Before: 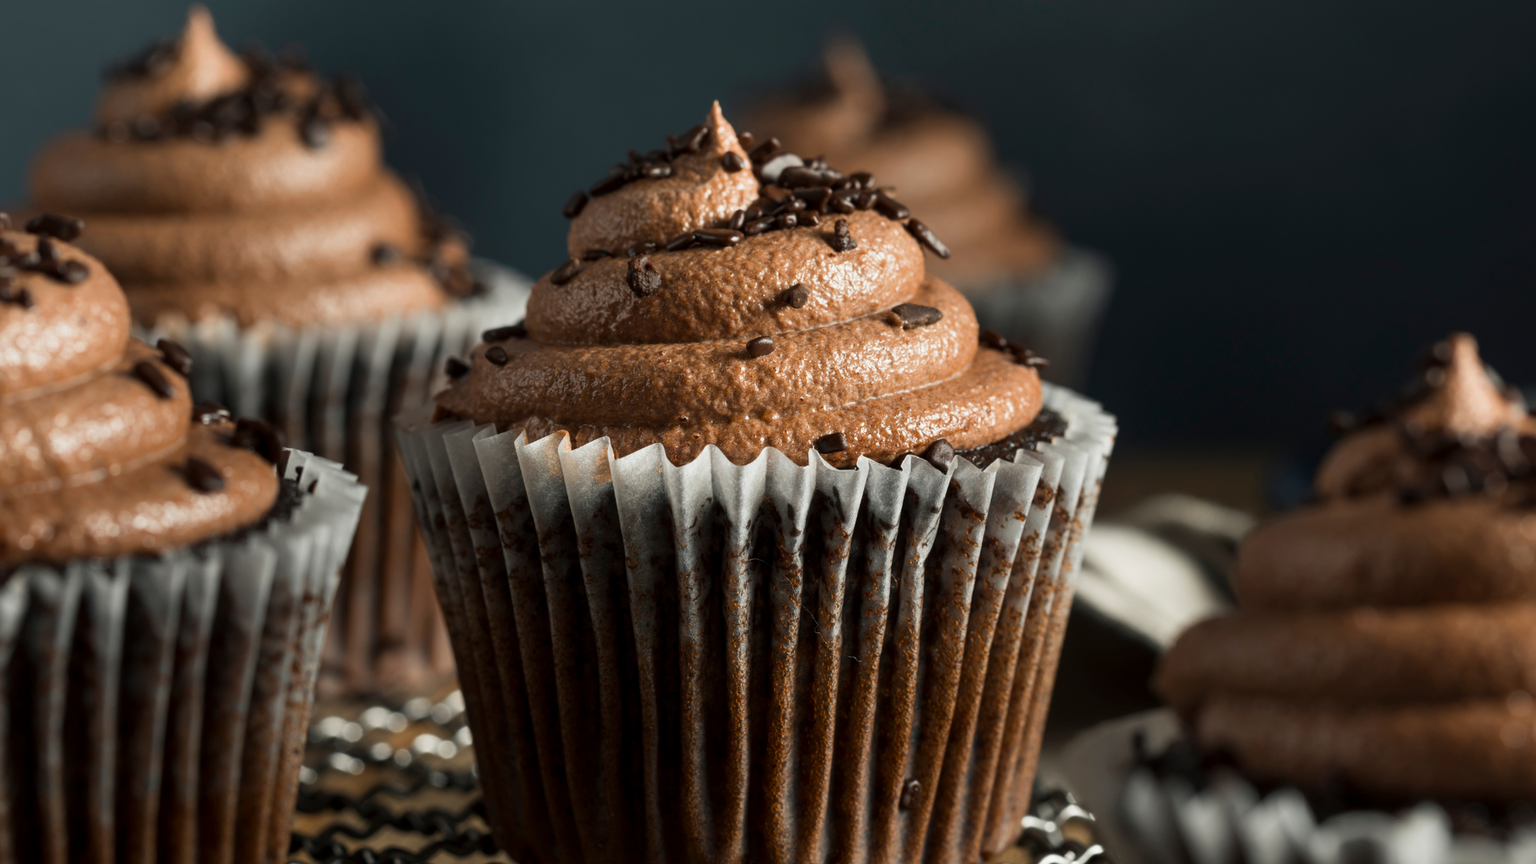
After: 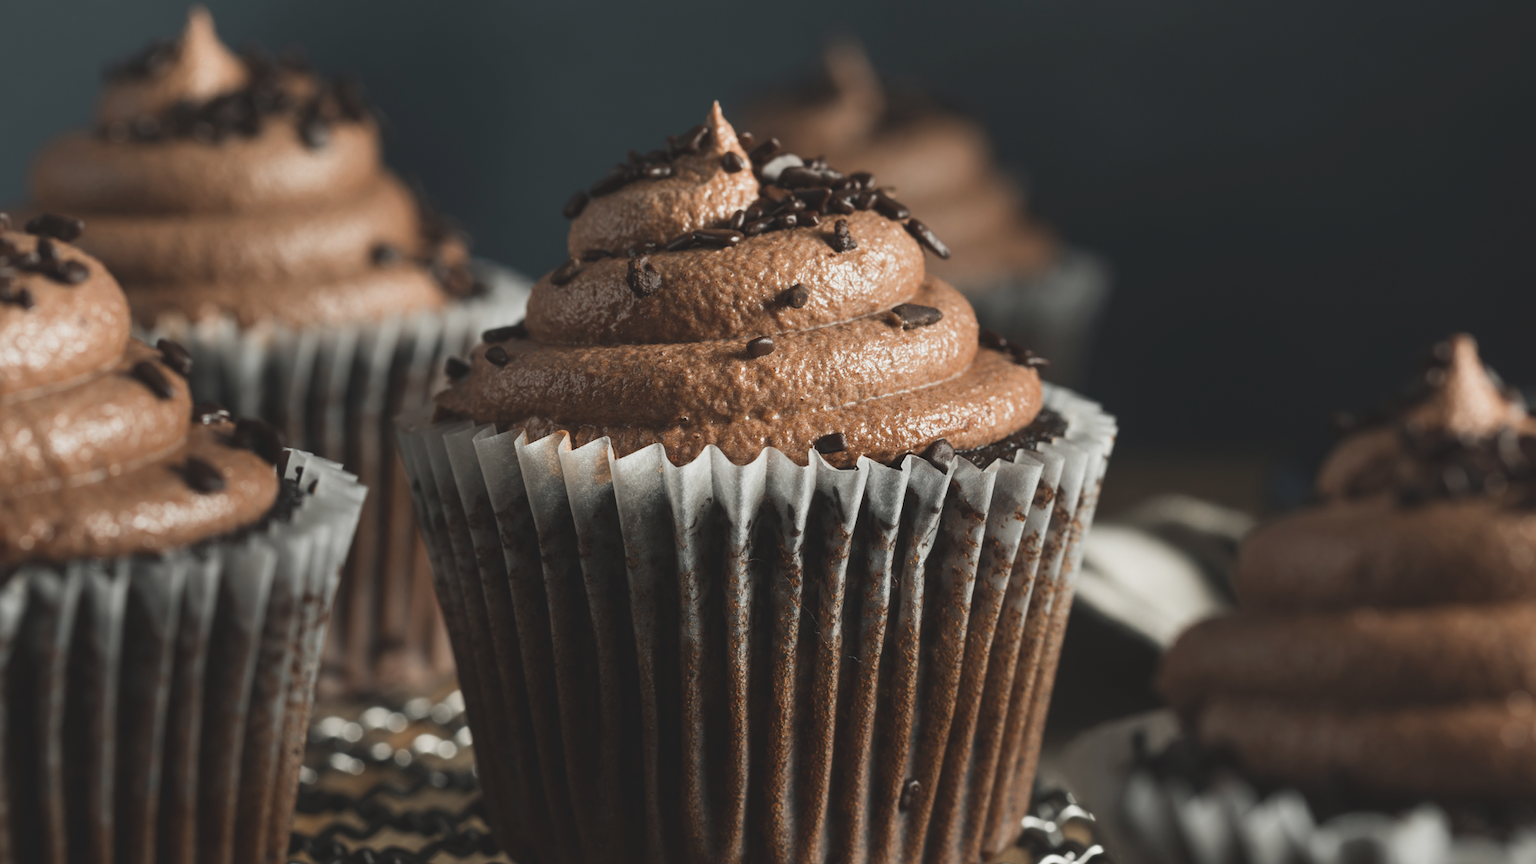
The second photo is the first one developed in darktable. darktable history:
exposure: black level correction -0.015, exposure -0.125 EV, compensate highlight preservation false
contrast brightness saturation: saturation -0.17
